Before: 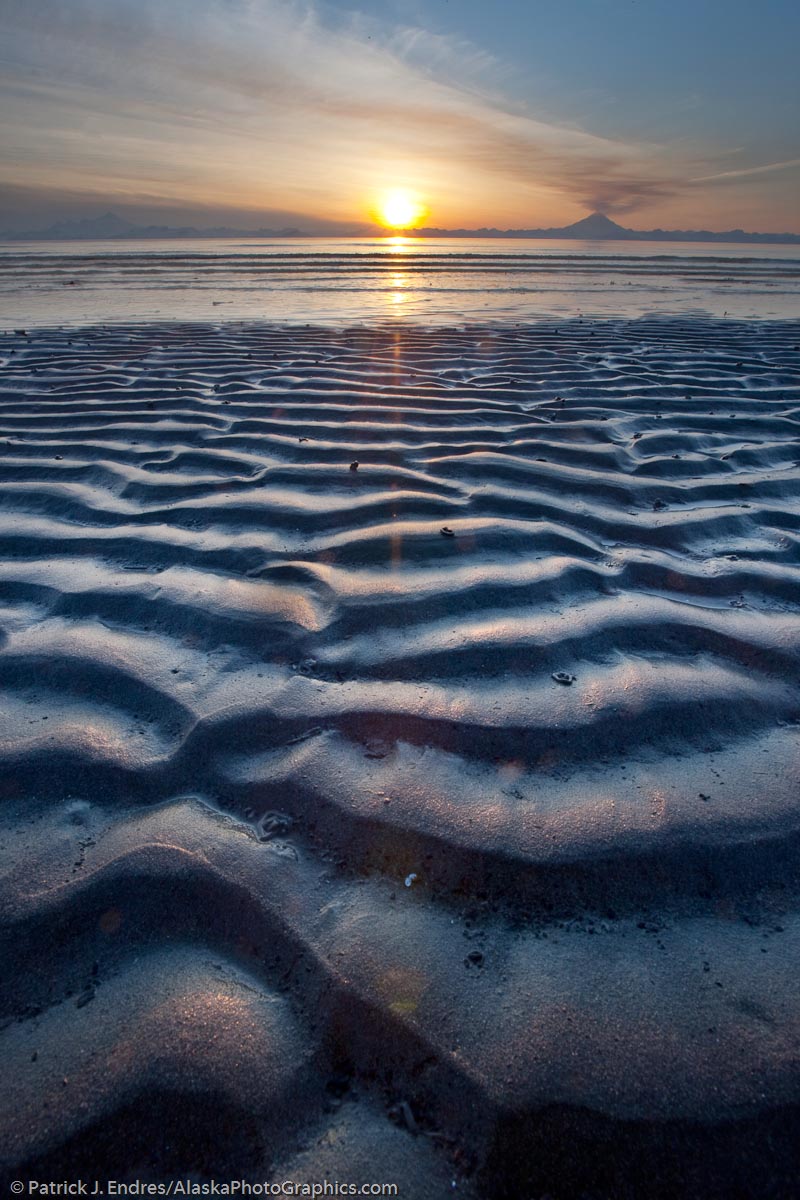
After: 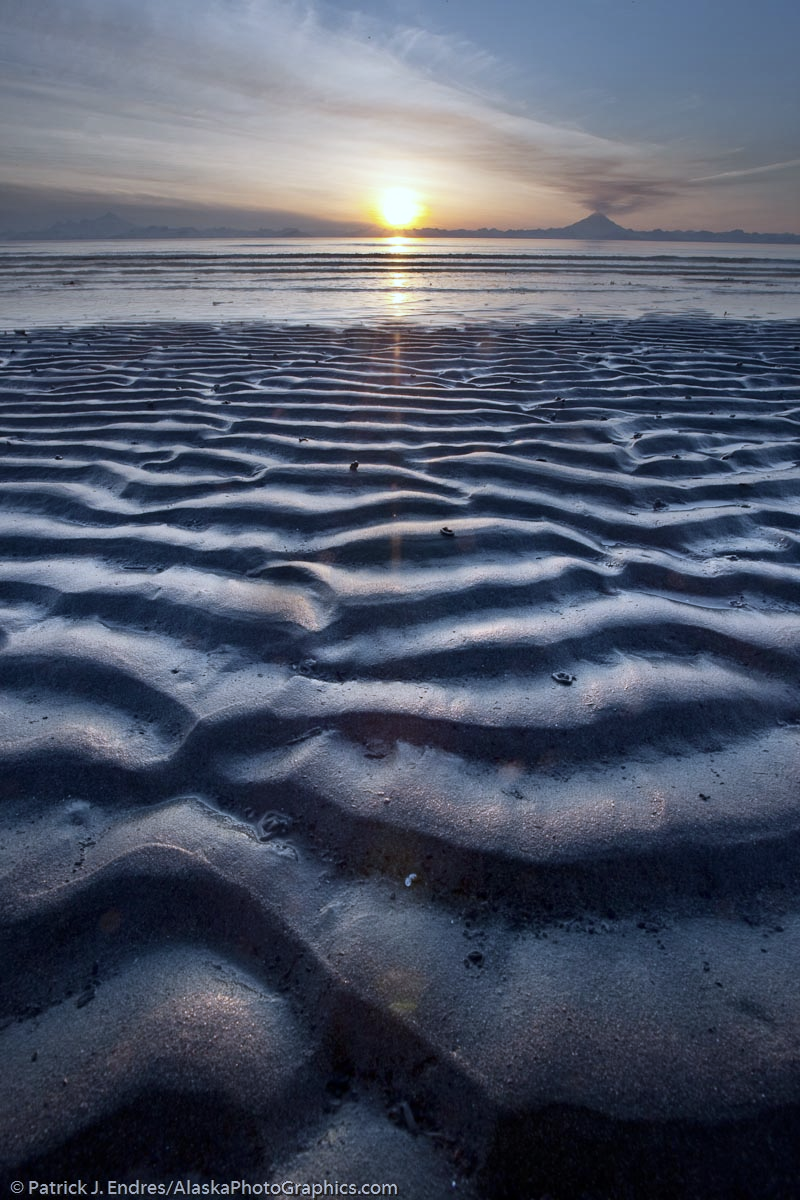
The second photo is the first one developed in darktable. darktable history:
white balance: red 0.926, green 1.003, blue 1.133
levels: levels [0, 0.498, 1]
color balance rgb: perceptual saturation grading › global saturation -3%
color correction: saturation 1.1
contrast brightness saturation: contrast 0.1, saturation -0.36
